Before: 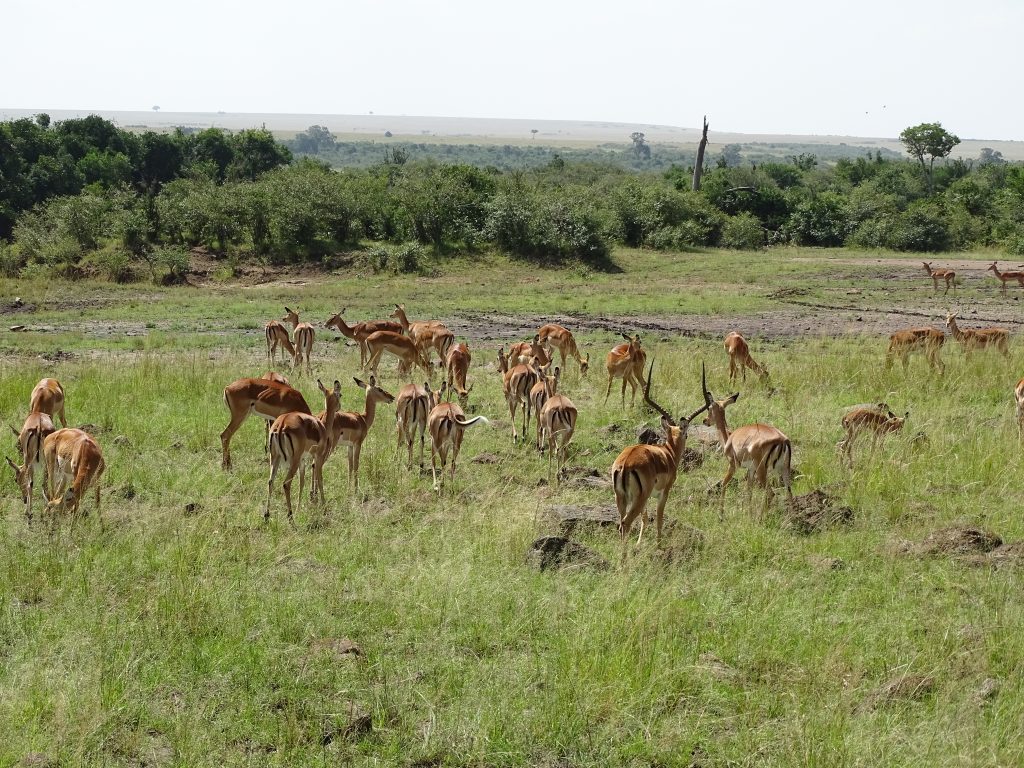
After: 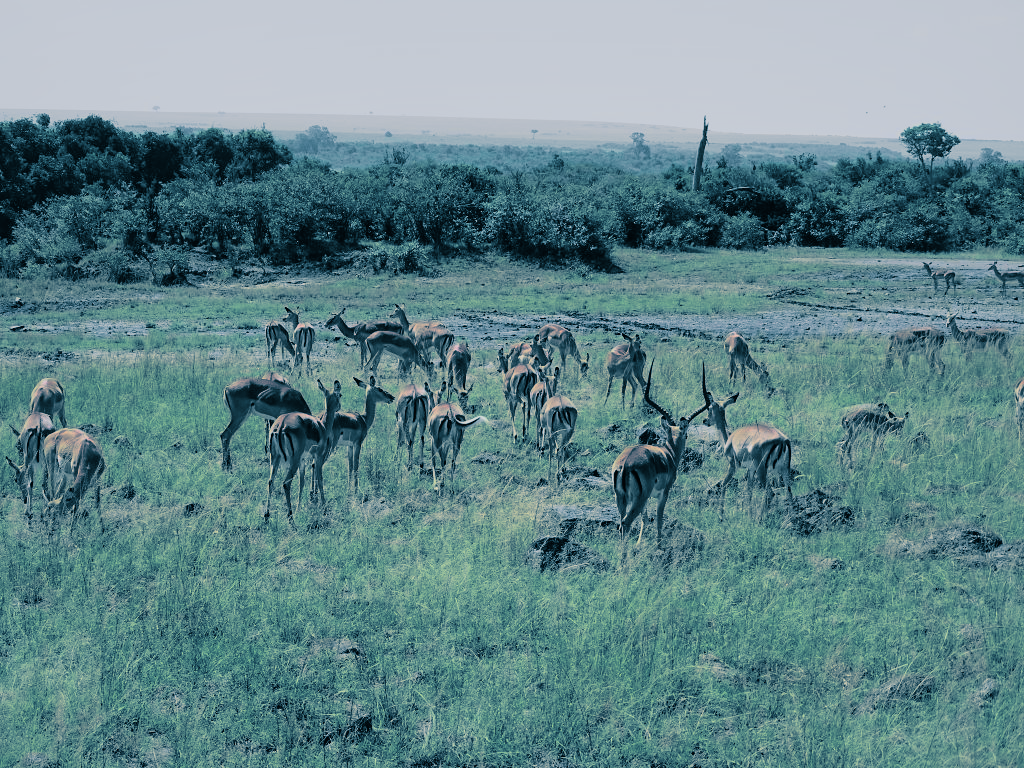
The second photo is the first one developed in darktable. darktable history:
split-toning: shadows › hue 212.4°, balance -70
white balance: red 0.954, blue 1.079
filmic rgb: black relative exposure -7.65 EV, white relative exposure 4.56 EV, hardness 3.61, color science v6 (2022)
shadows and highlights: on, module defaults
tone curve: curves: ch0 [(0, 0) (0.071, 0.047) (0.266, 0.26) (0.491, 0.552) (0.753, 0.818) (1, 0.983)]; ch1 [(0, 0) (0.346, 0.307) (0.408, 0.369) (0.463, 0.443) (0.482, 0.493) (0.502, 0.5) (0.517, 0.518) (0.546, 0.576) (0.588, 0.643) (0.651, 0.709) (1, 1)]; ch2 [(0, 0) (0.346, 0.34) (0.434, 0.46) (0.485, 0.494) (0.5, 0.494) (0.517, 0.503) (0.535, 0.545) (0.583, 0.634) (0.625, 0.686) (1, 1)], color space Lab, independent channels, preserve colors none
